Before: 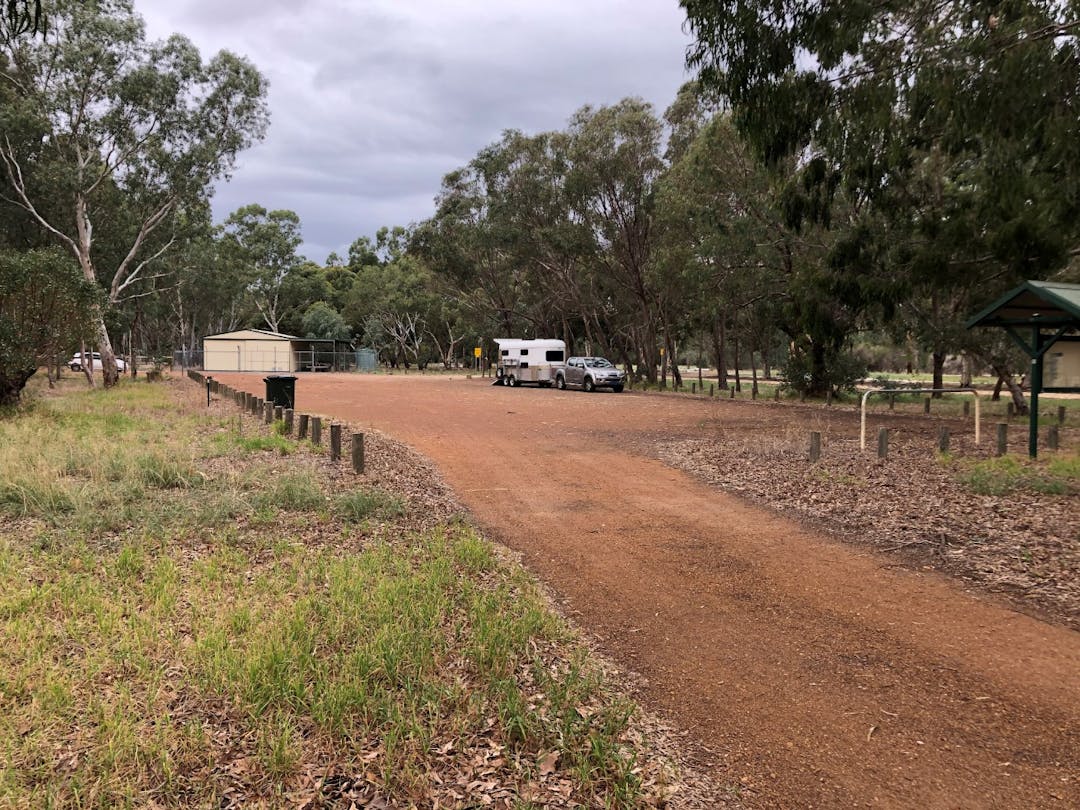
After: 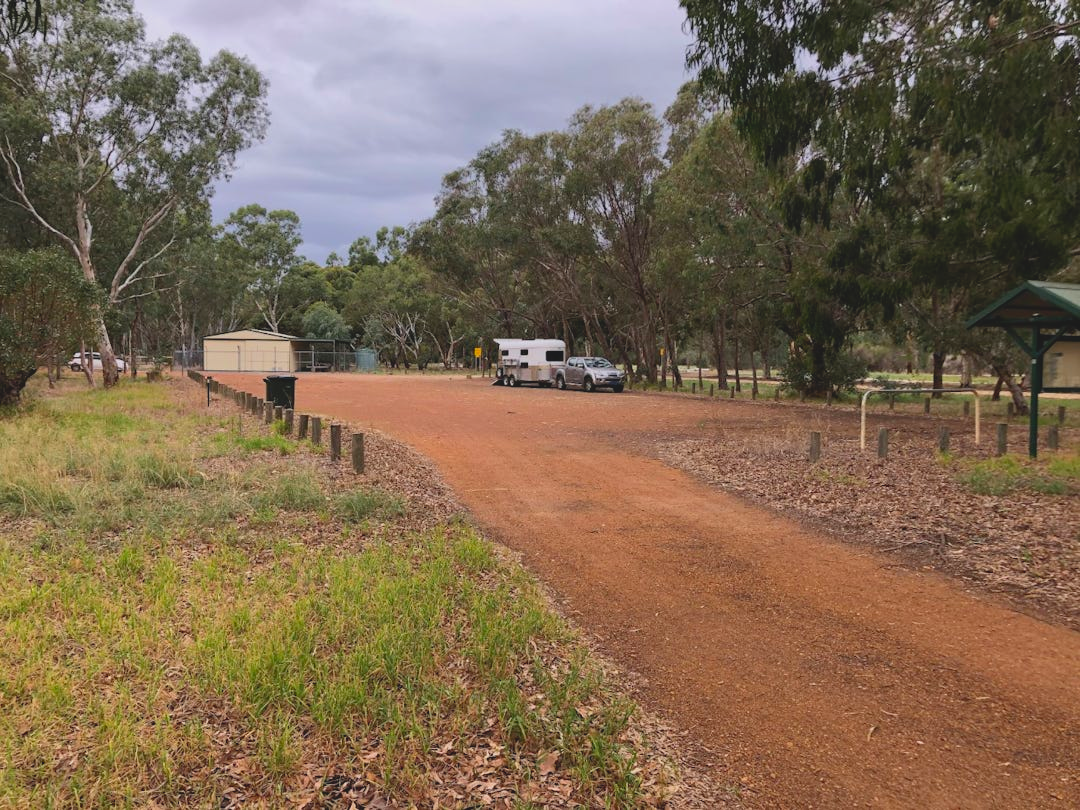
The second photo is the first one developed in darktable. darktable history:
contrast brightness saturation: contrast -0.196, saturation 0.185
